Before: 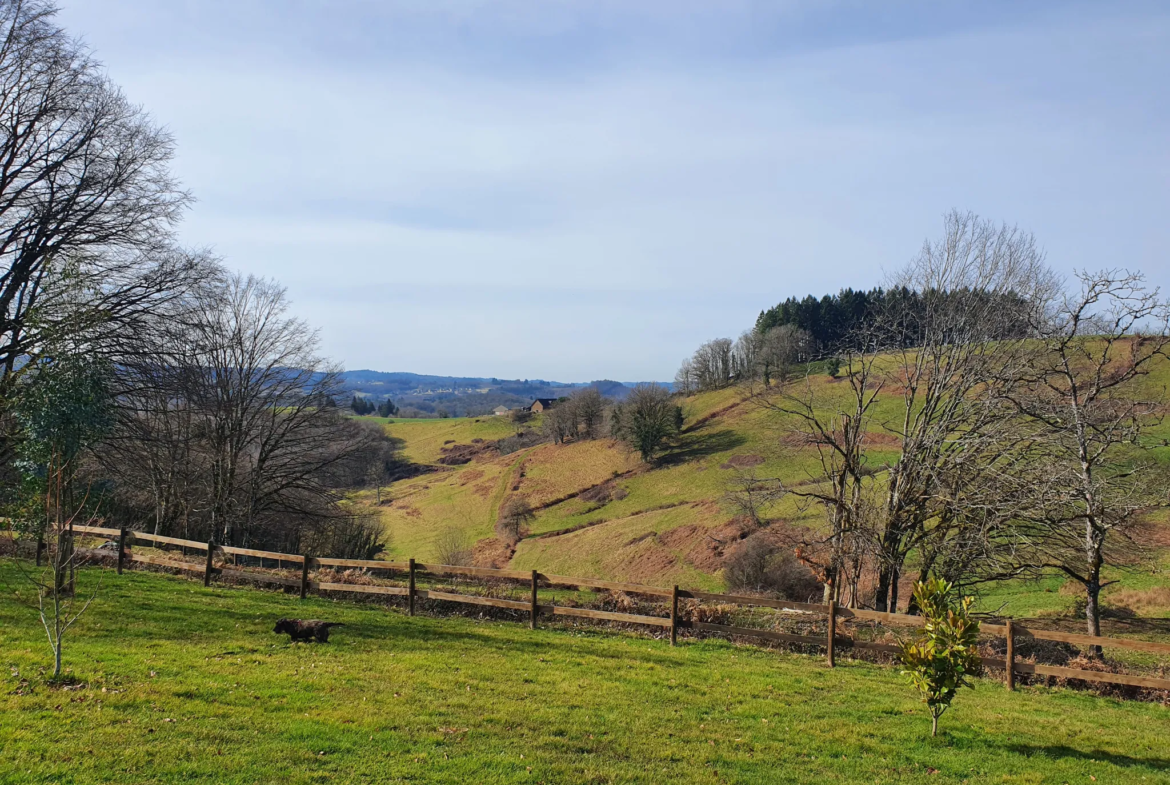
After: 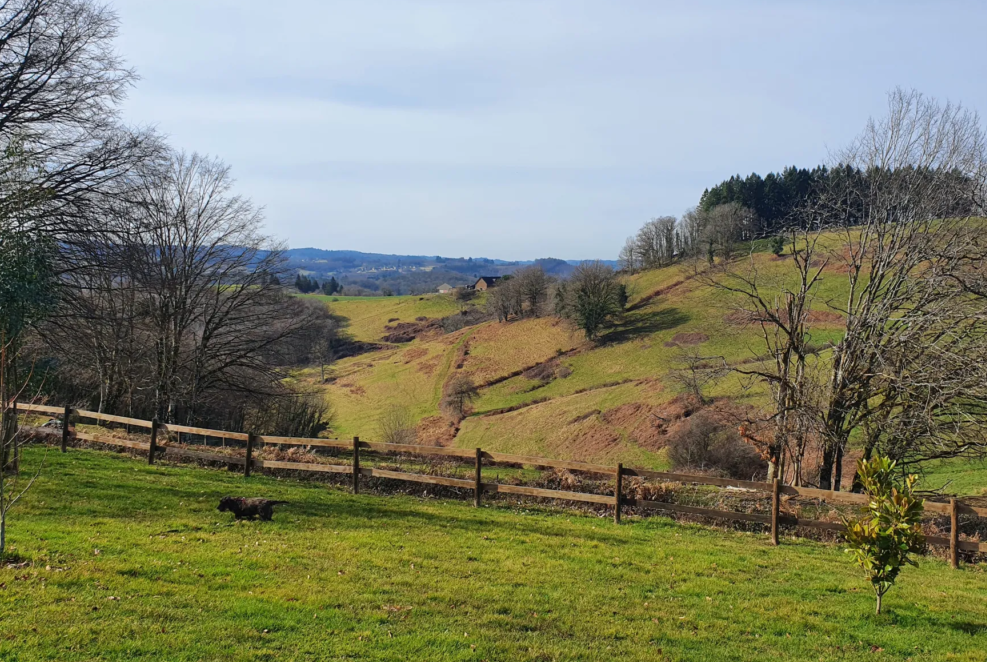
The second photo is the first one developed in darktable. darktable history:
crop and rotate: left 4.862%, top 15.548%, right 10.712%
